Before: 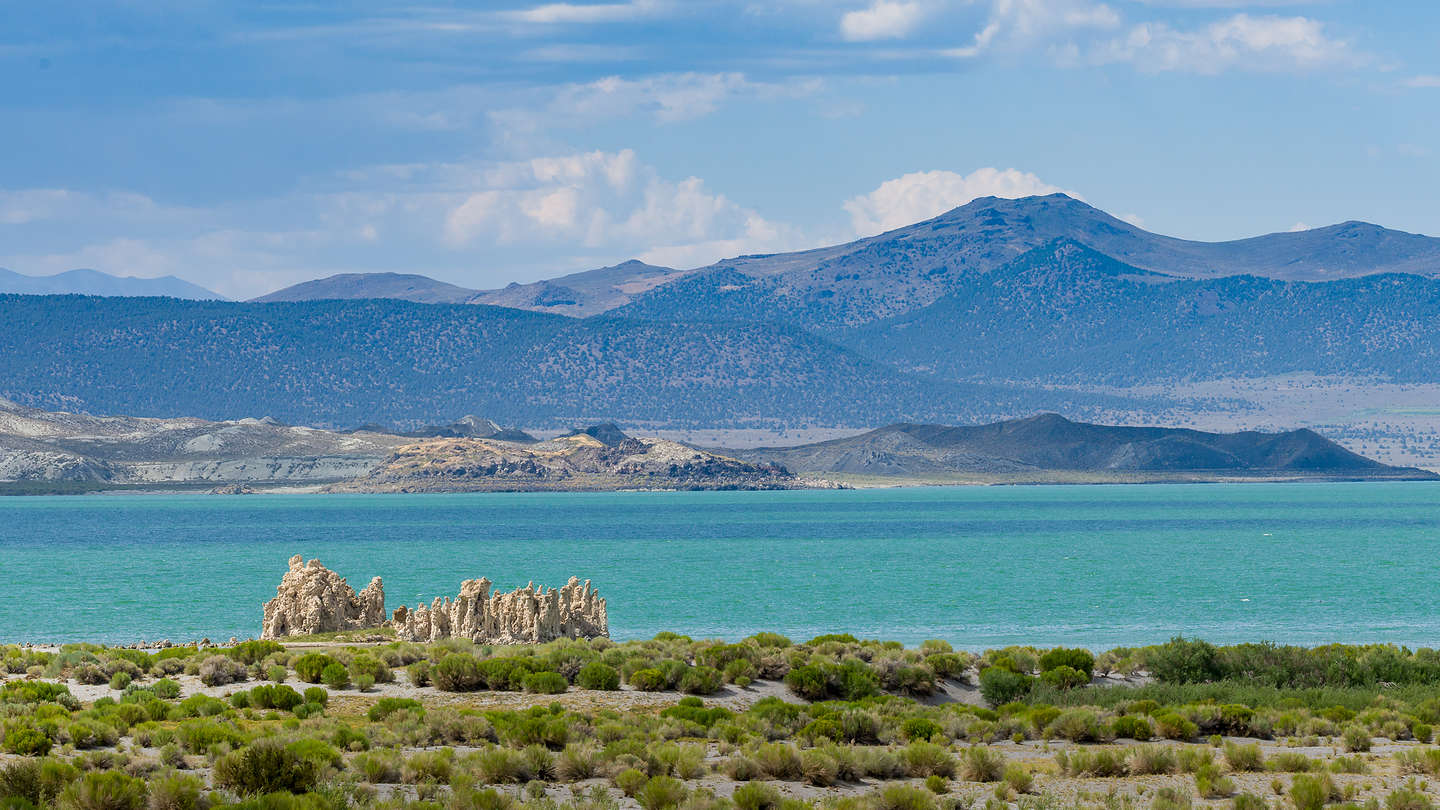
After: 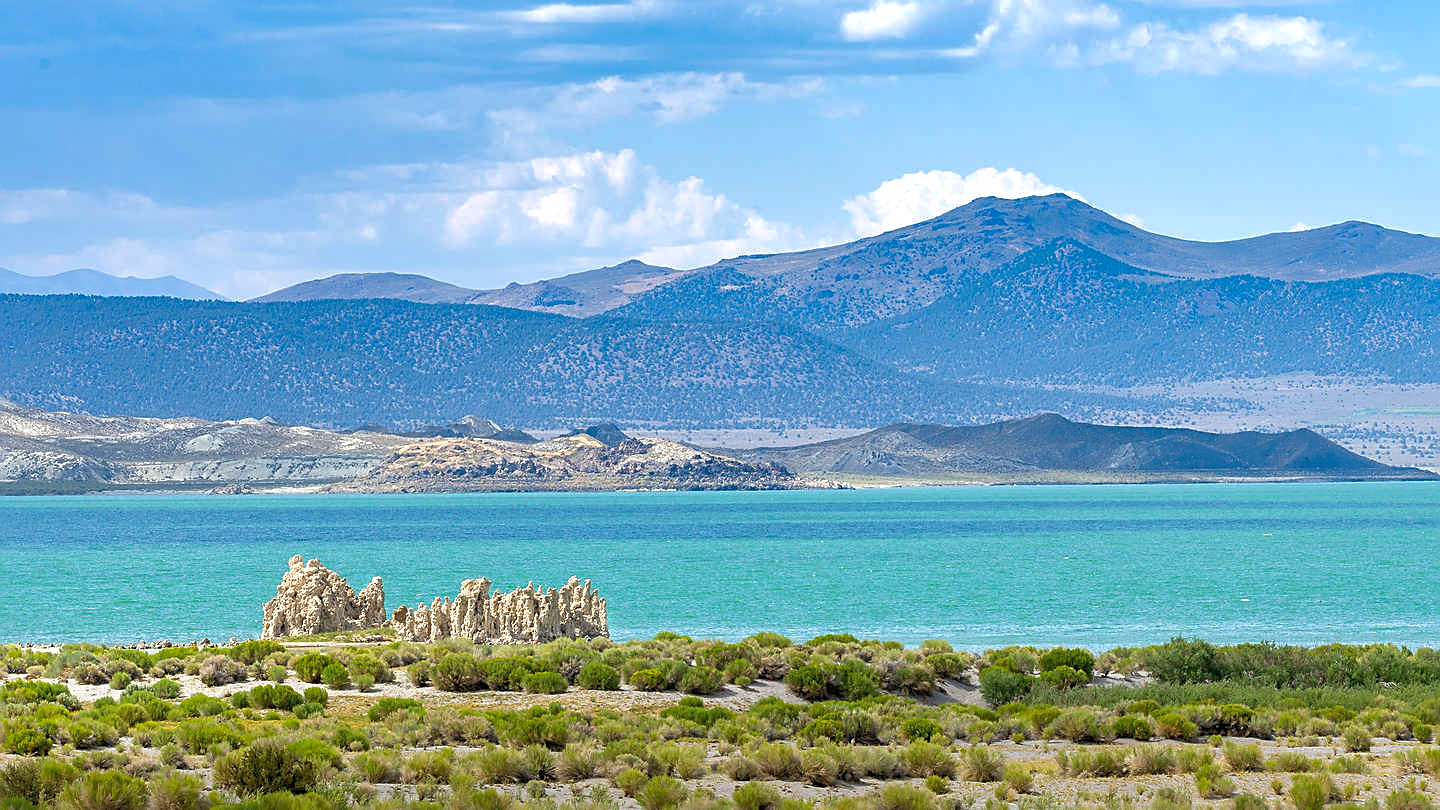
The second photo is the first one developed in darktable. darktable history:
exposure: black level correction 0, exposure 0.702 EV, compensate highlight preservation false
shadows and highlights: on, module defaults
sharpen: on, module defaults
